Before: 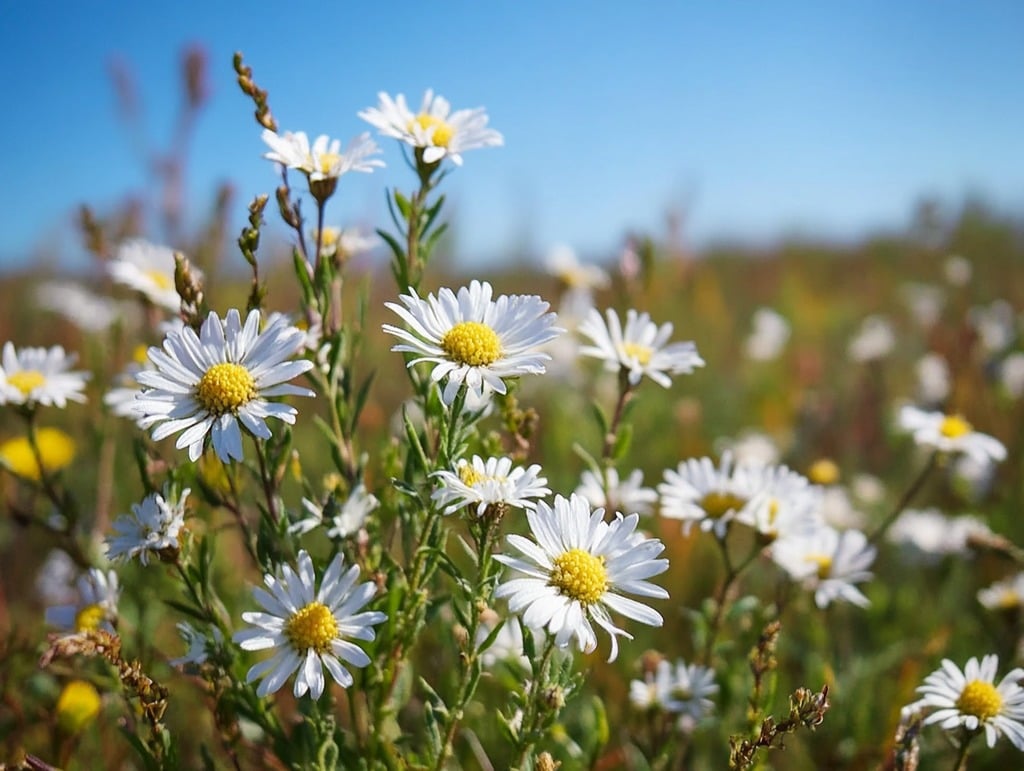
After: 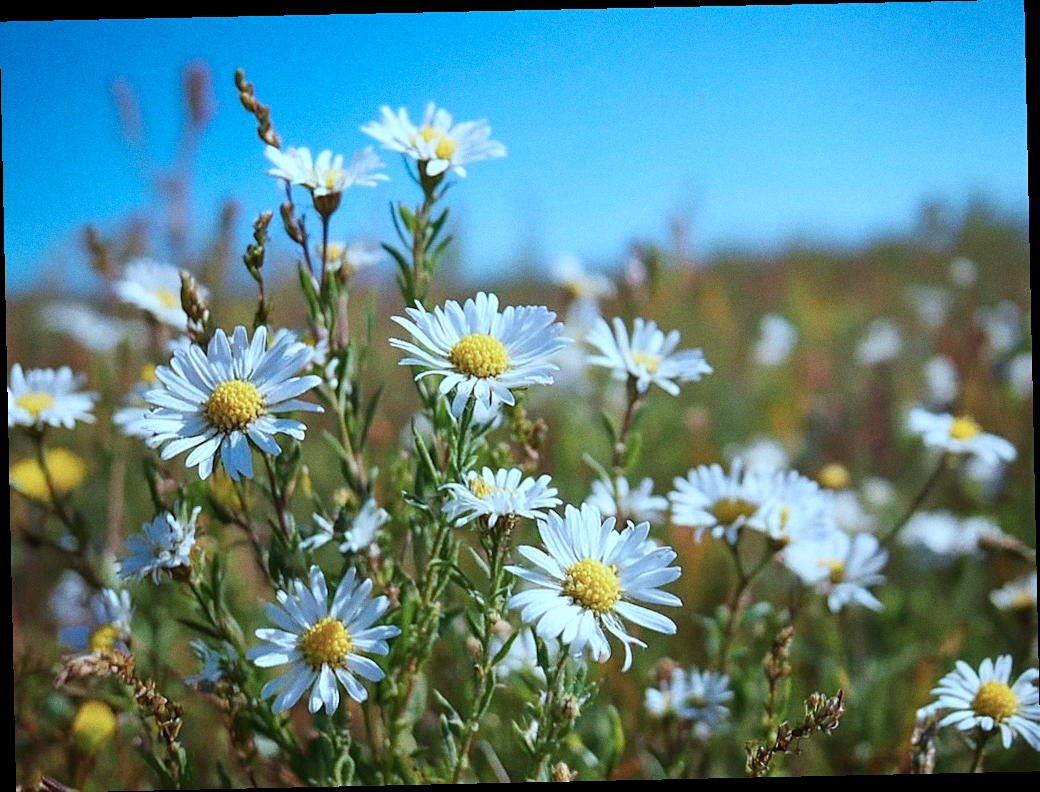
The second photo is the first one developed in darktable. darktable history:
sharpen: amount 0.2
rotate and perspective: rotation -1.24°, automatic cropping off
color correction: highlights a* -9.73, highlights b* -21.22
white balance: red 1, blue 1
grain: coarseness 7.08 ISO, strength 21.67%, mid-tones bias 59.58%
